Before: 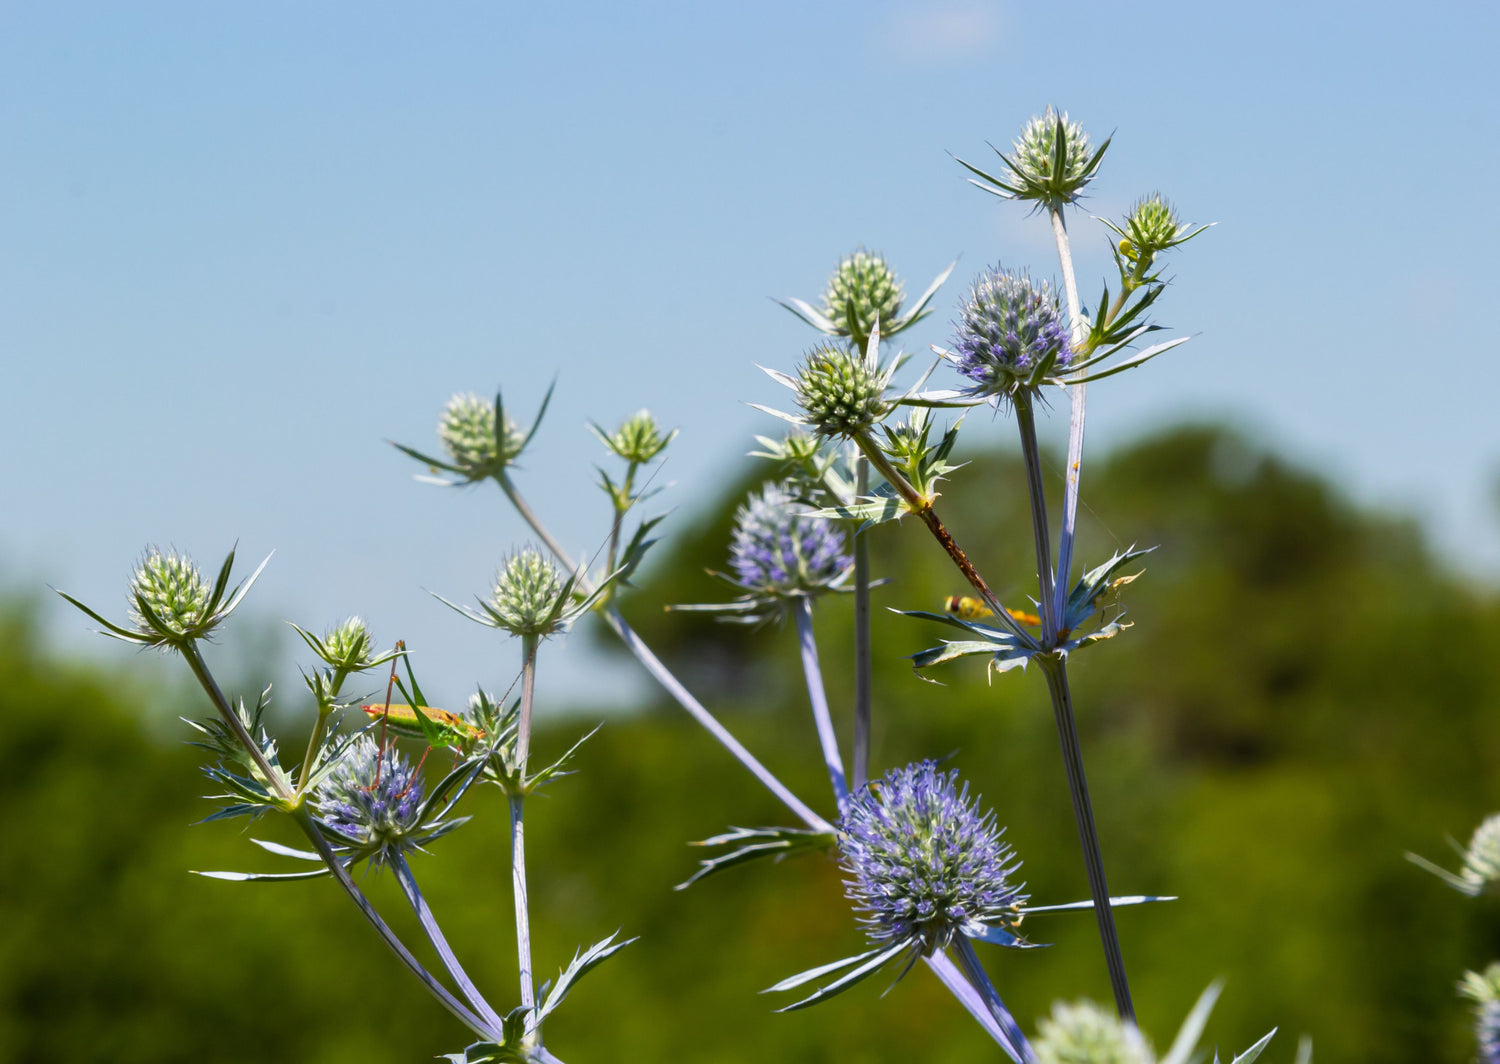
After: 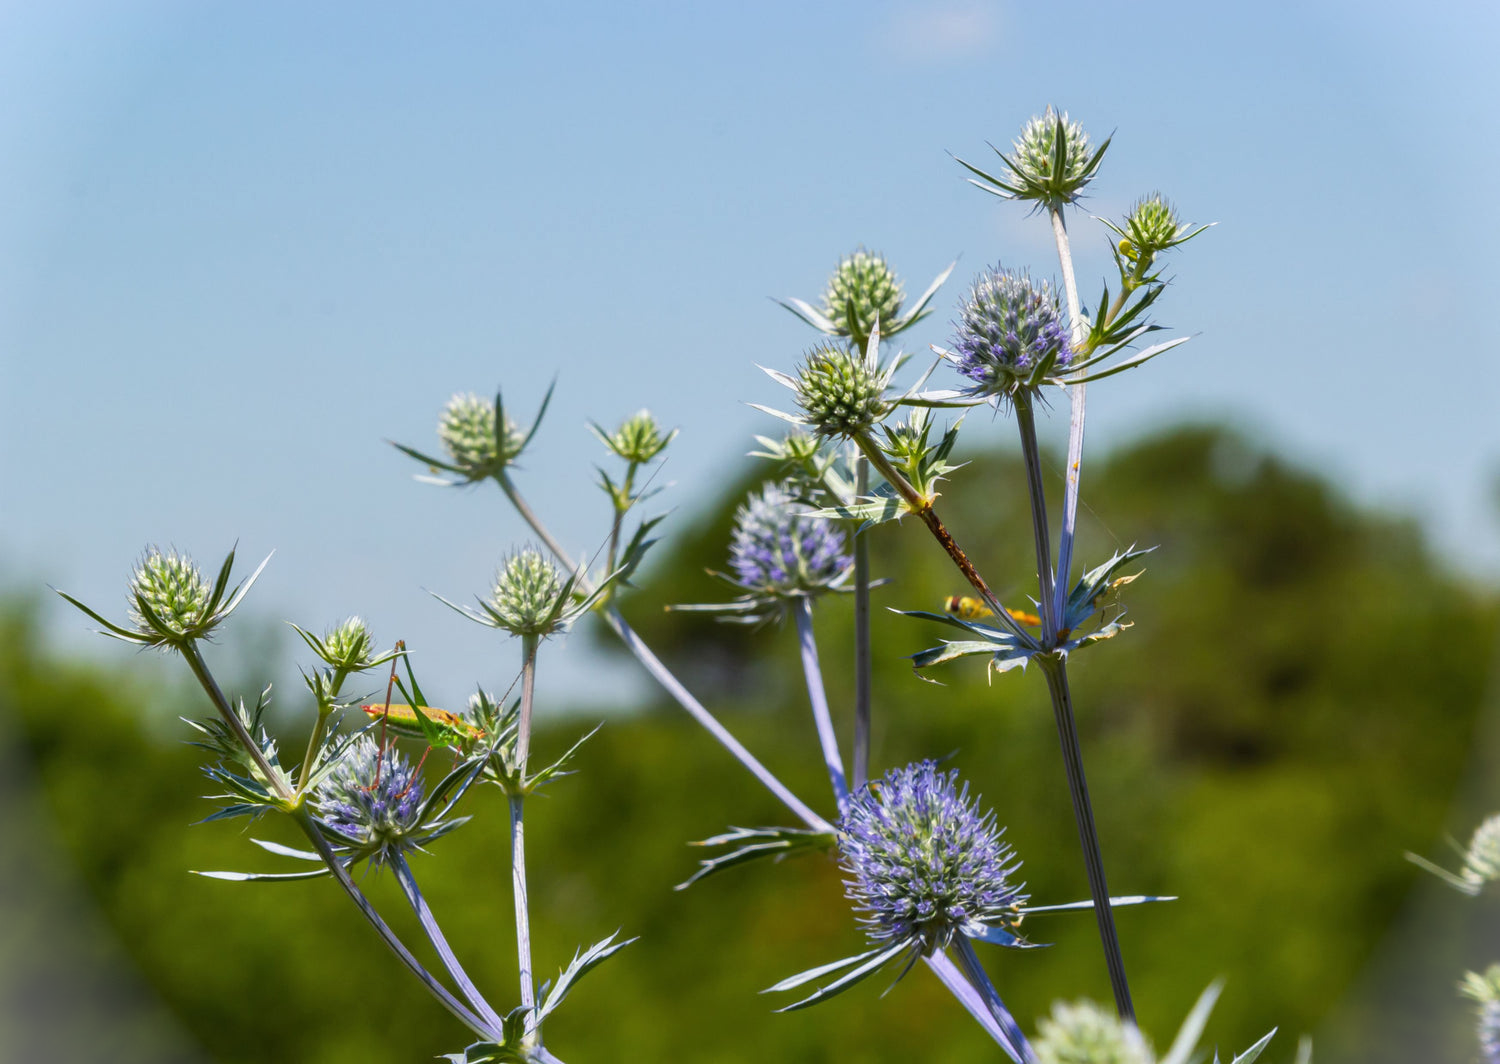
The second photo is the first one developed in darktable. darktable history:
vignetting: fall-off start 99.56%, brightness 0.297, saturation -0.002
local contrast: detail 110%
